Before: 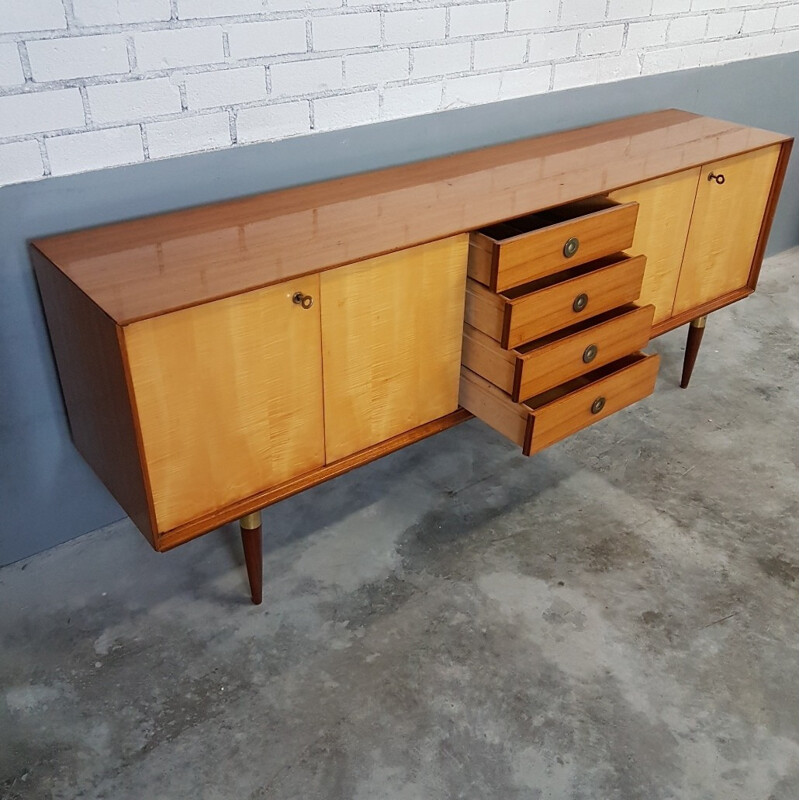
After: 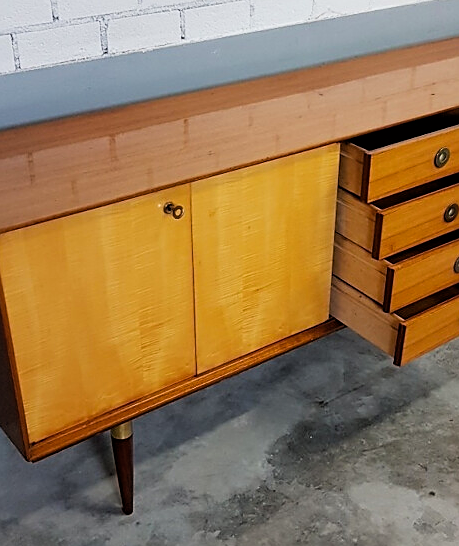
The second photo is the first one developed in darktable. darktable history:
crop: left 16.236%, top 11.292%, right 26.285%, bottom 20.421%
filmic rgb: black relative exposure -11.93 EV, white relative exposure 5.44 EV, threshold 2.95 EV, hardness 4.49, latitude 49.8%, contrast 1.141, enable highlight reconstruction true
sharpen: on, module defaults
color balance rgb: shadows lift › hue 86.92°, linear chroma grading › global chroma 14.38%, perceptual saturation grading › global saturation 0.292%, contrast 4.096%
